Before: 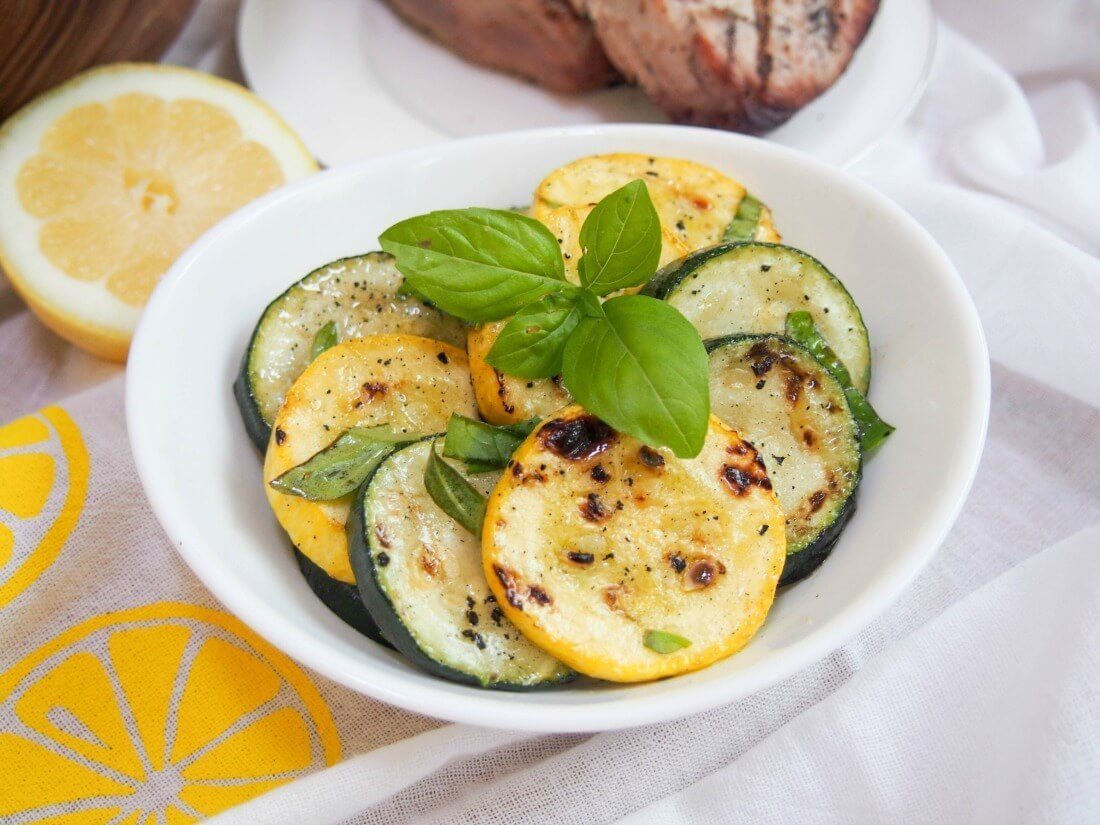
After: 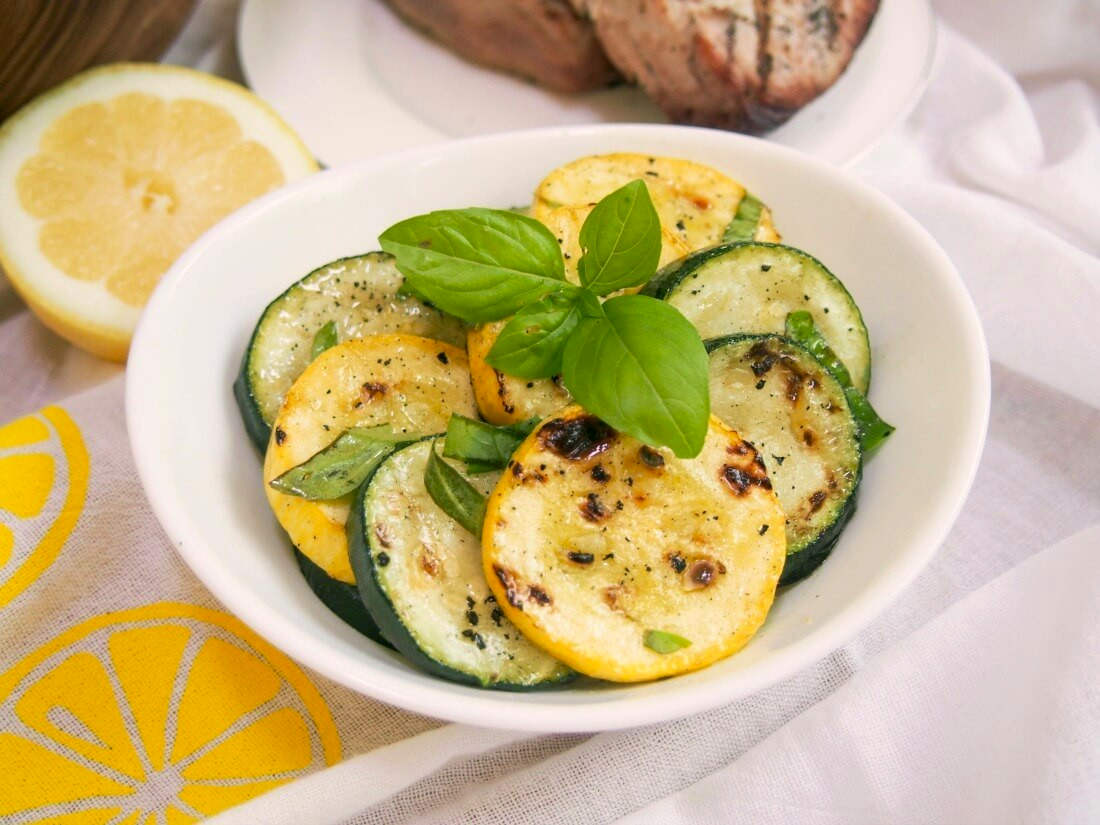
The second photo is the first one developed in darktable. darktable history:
color correction: highlights a* 4.06, highlights b* 4.96, shadows a* -6.99, shadows b* 4.93
velvia: strength 21.18%
